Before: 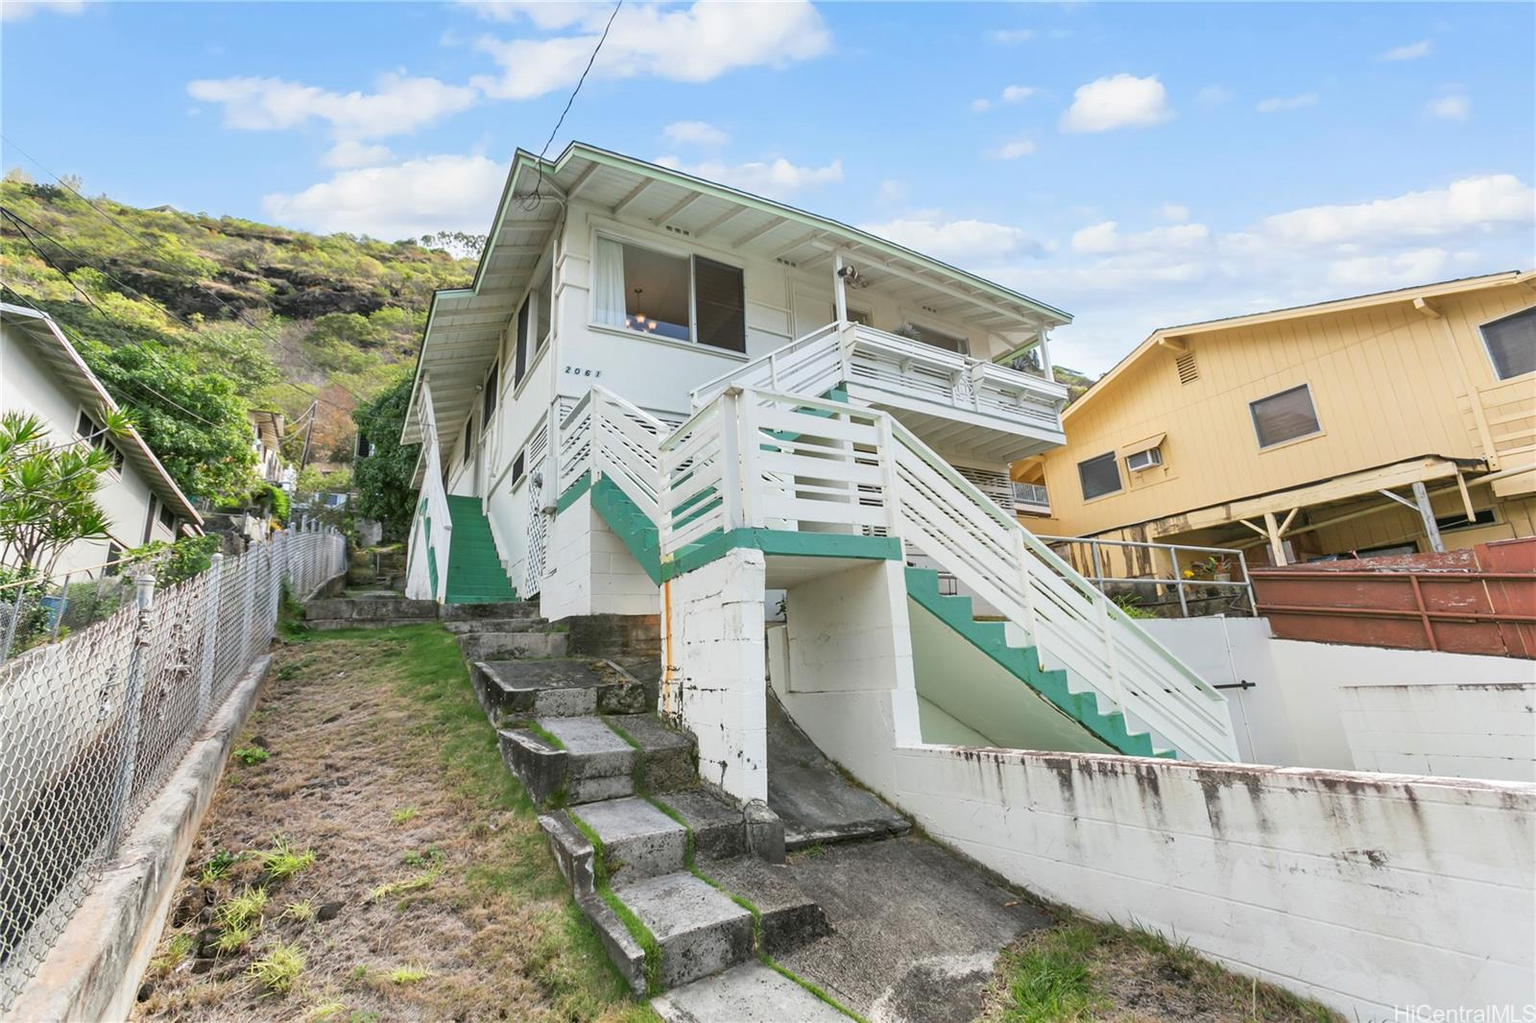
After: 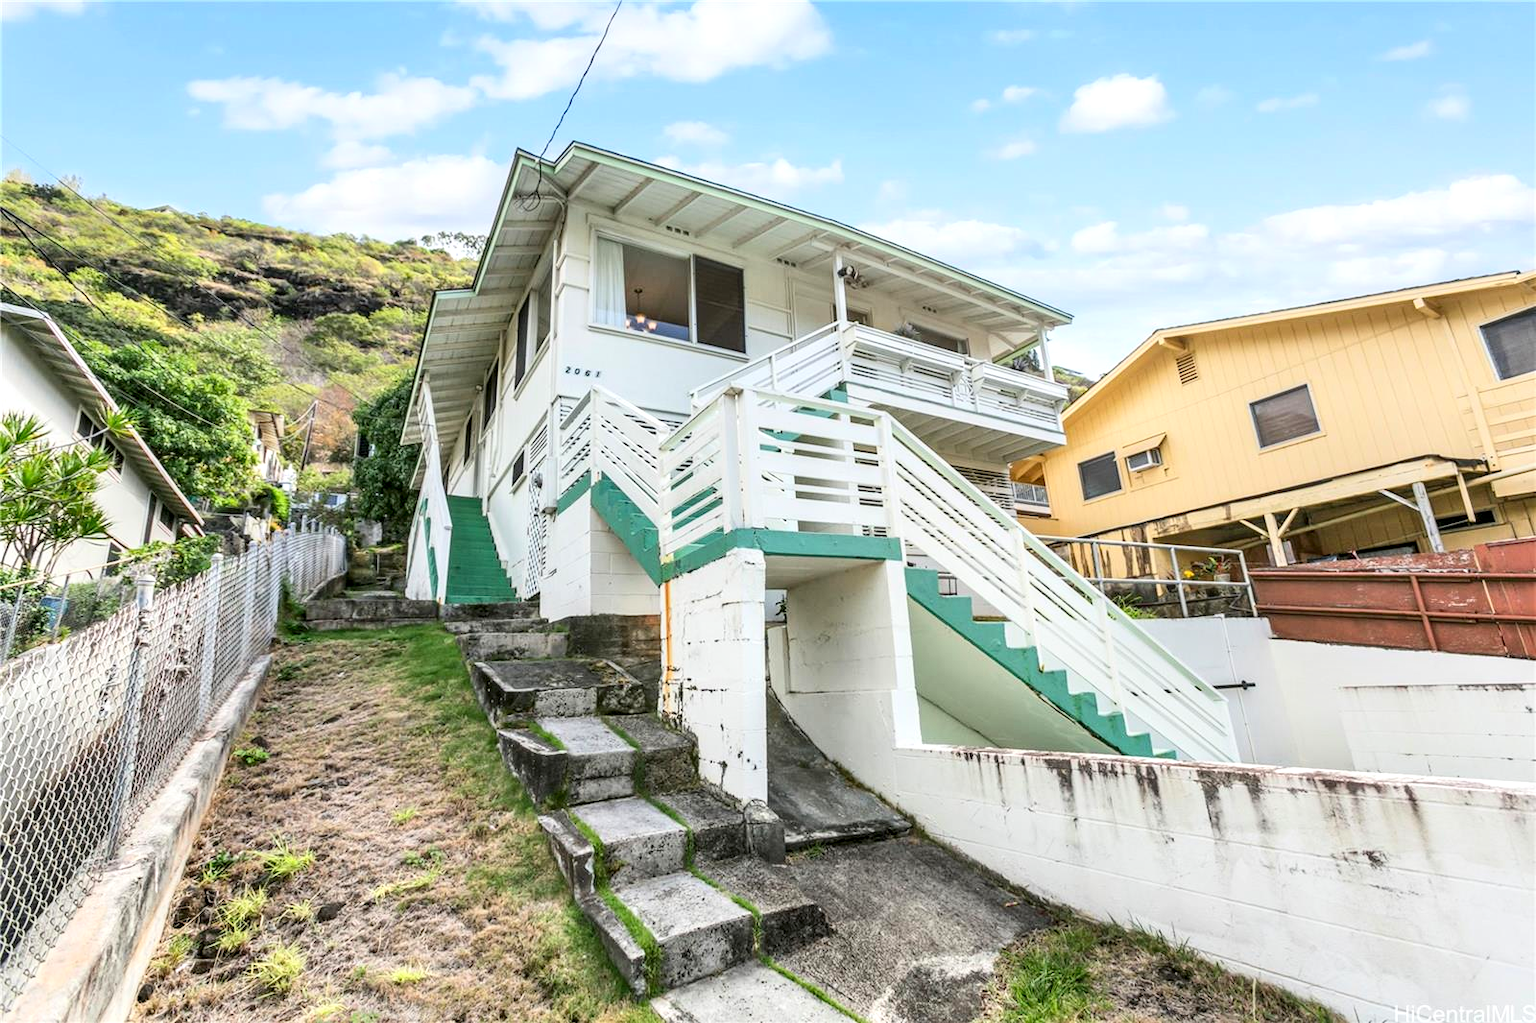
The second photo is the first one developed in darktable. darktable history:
contrast brightness saturation: contrast 0.2, brightness 0.146, saturation 0.139
local contrast: detail 142%
